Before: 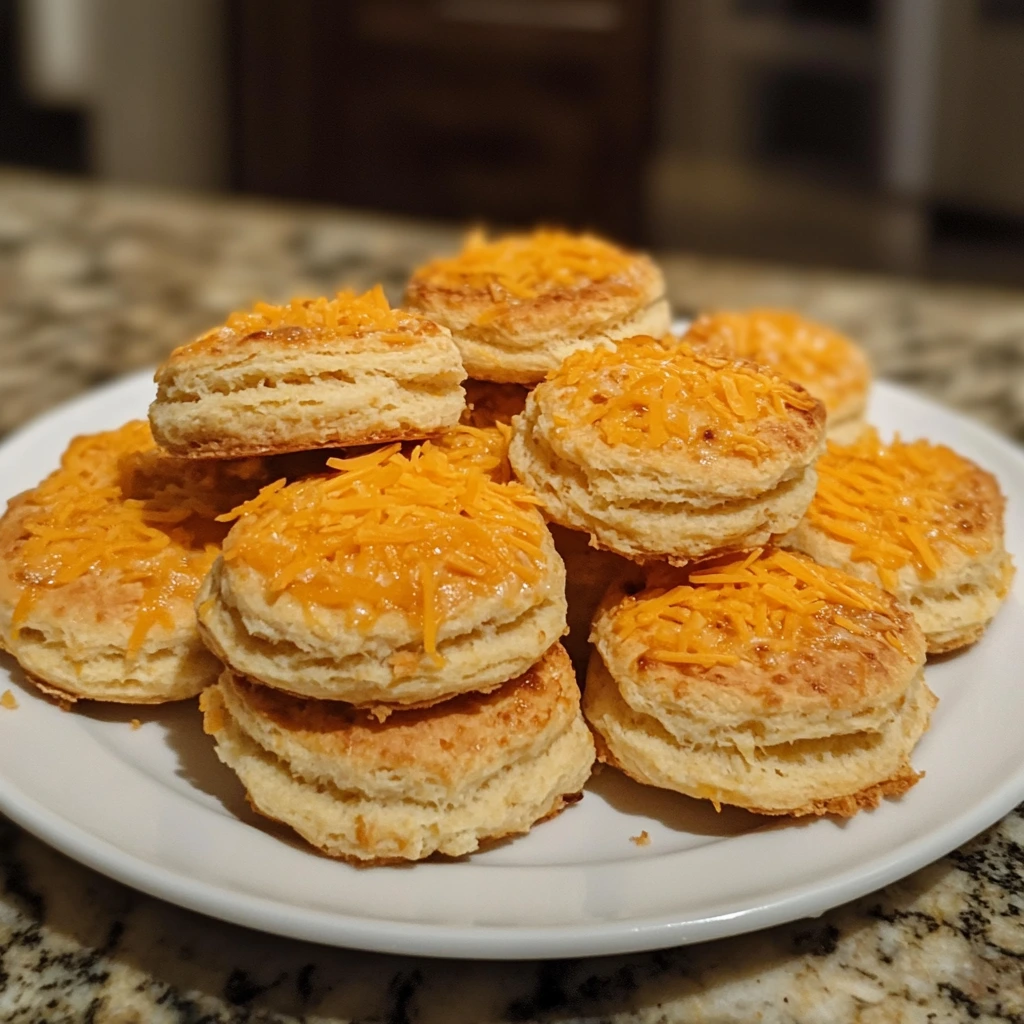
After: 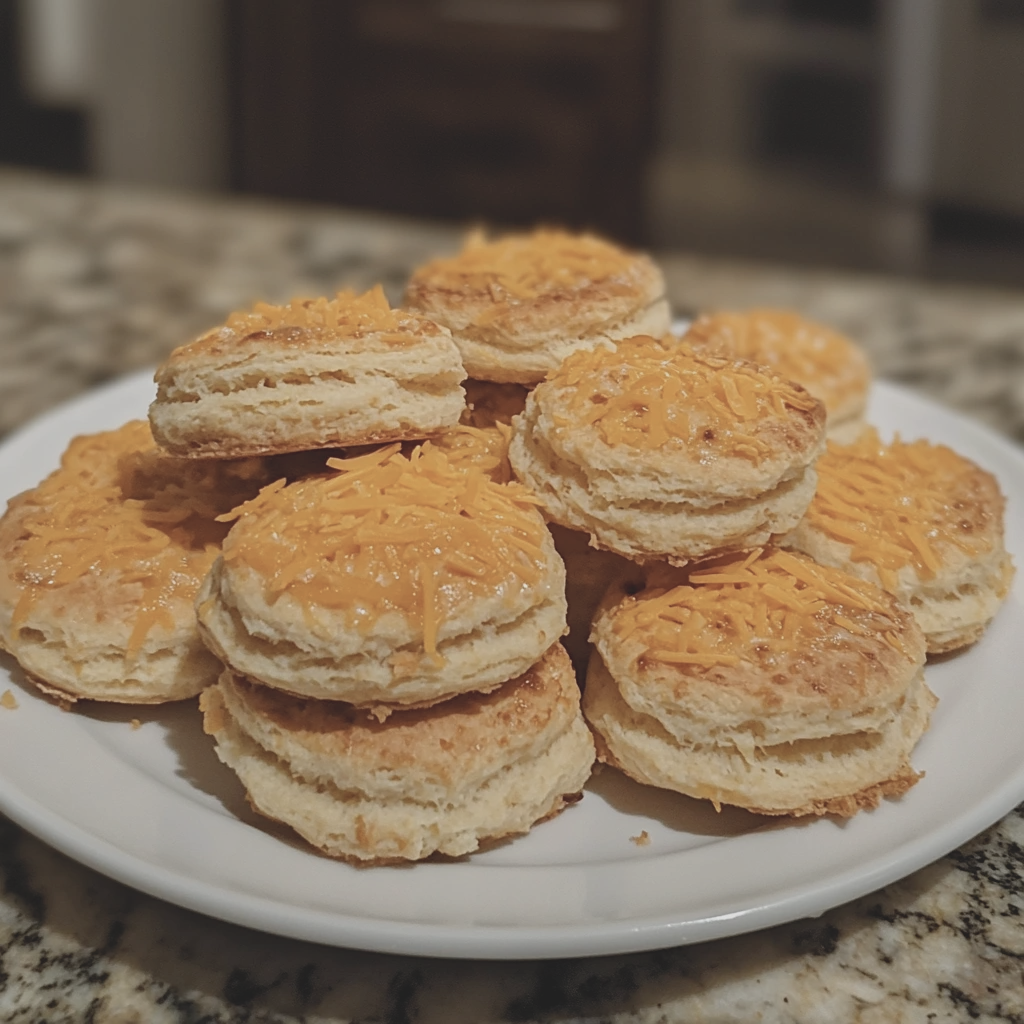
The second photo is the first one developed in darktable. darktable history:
sharpen: amount 0.2
contrast brightness saturation: contrast -0.251, saturation -0.441
